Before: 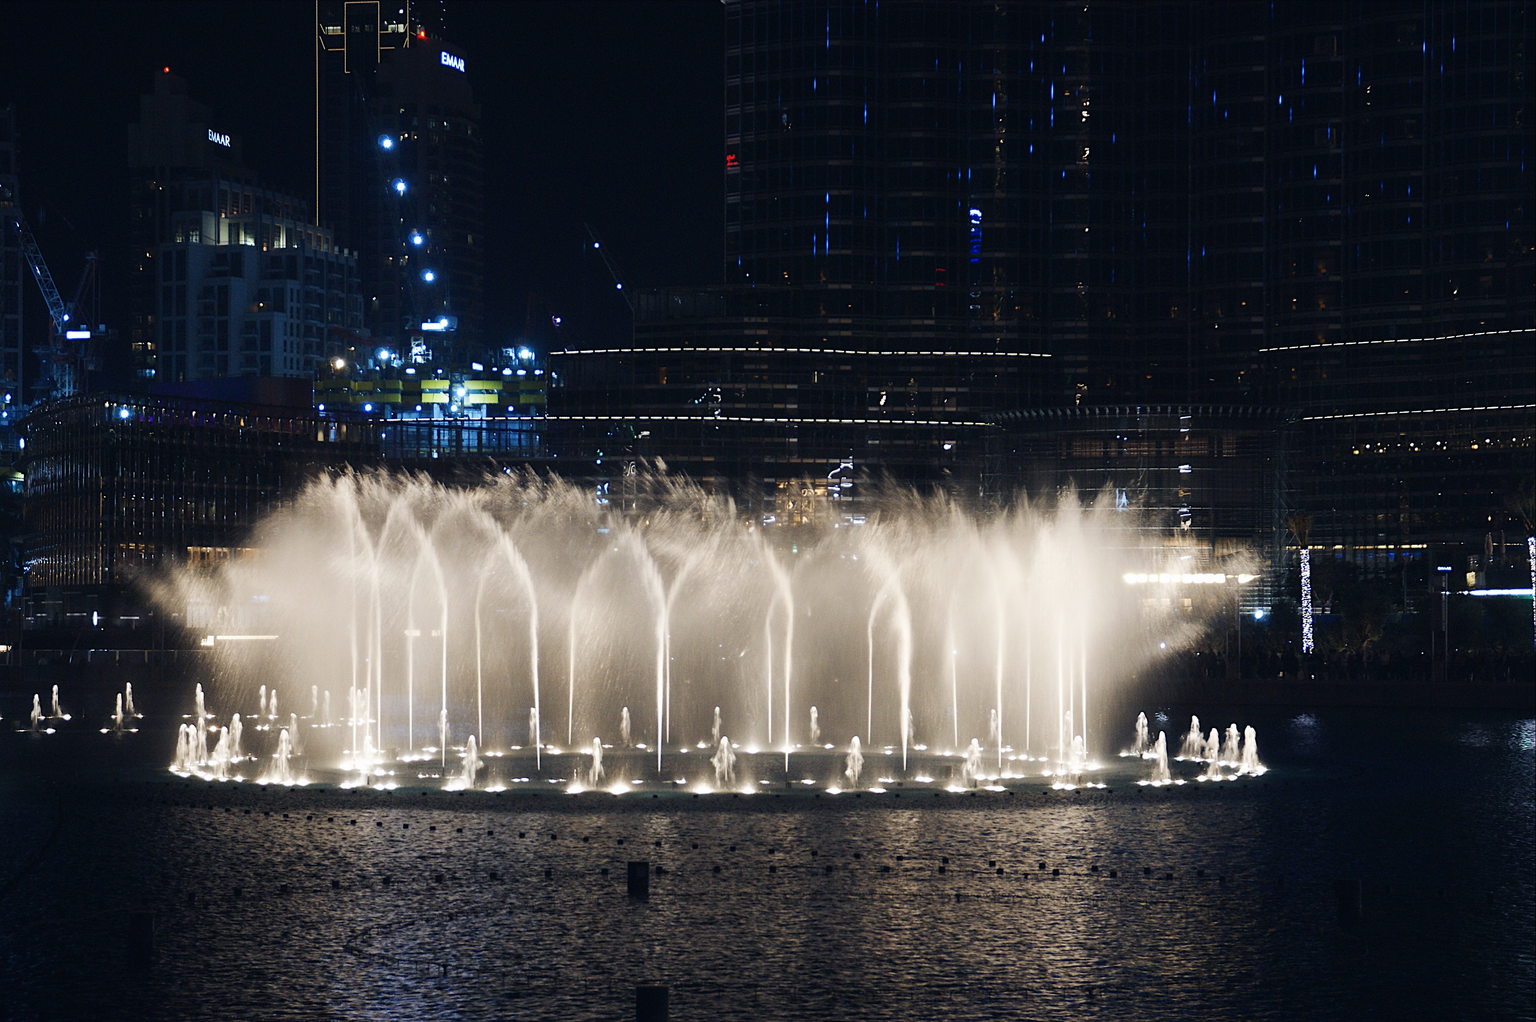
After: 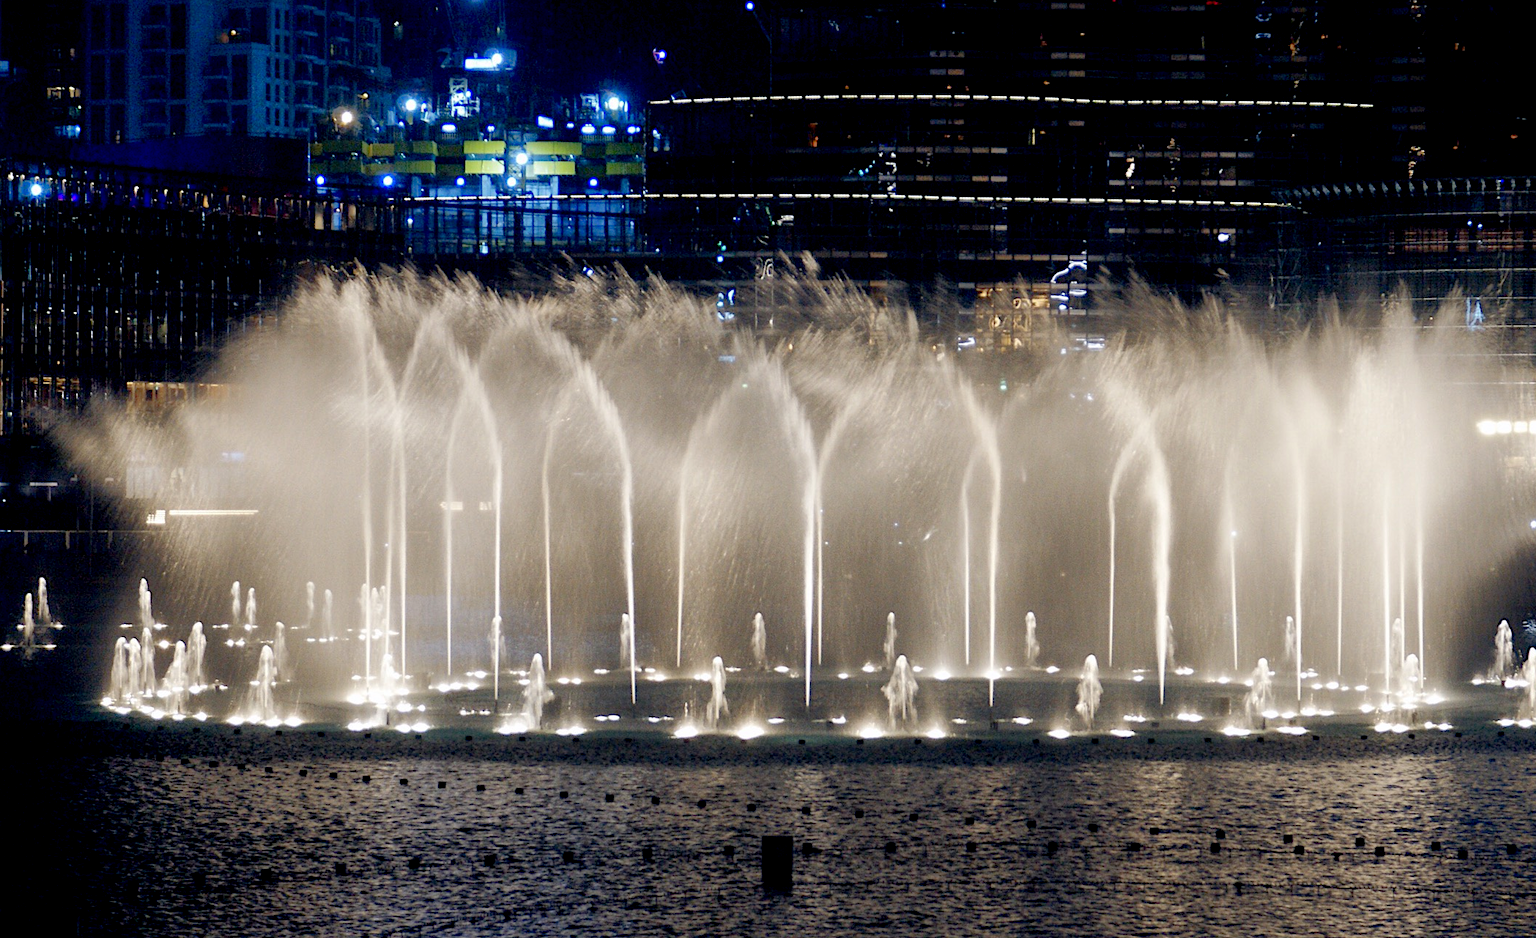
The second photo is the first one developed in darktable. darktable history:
shadows and highlights: on, module defaults
crop: left 6.488%, top 27.668%, right 24.183%, bottom 8.656%
exposure: black level correction 0.01, exposure 0.014 EV, compensate highlight preservation false
